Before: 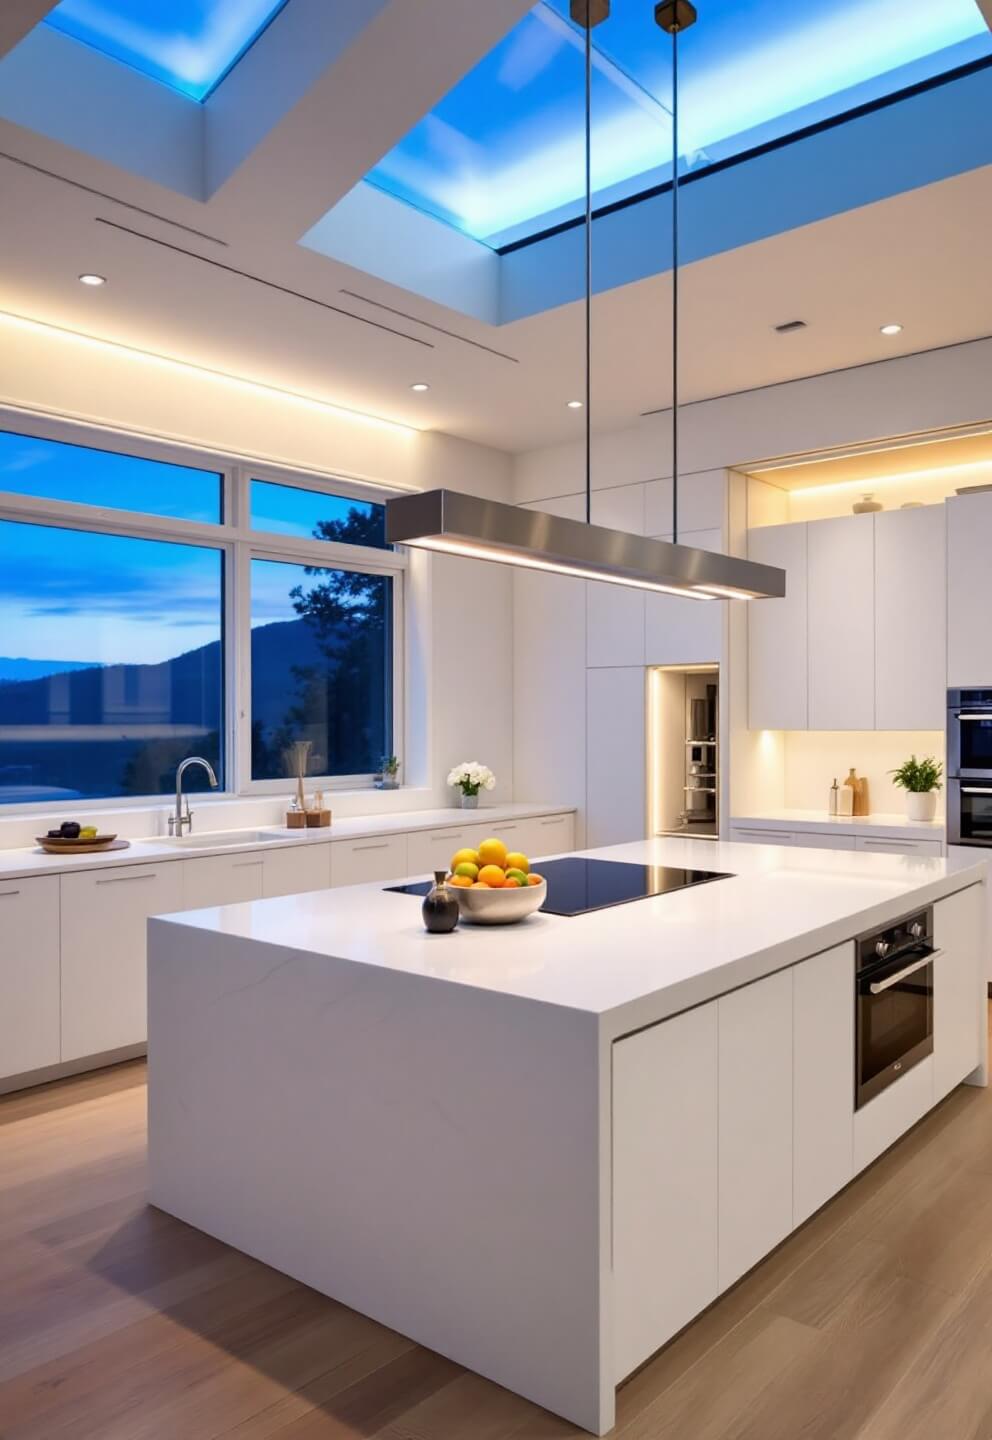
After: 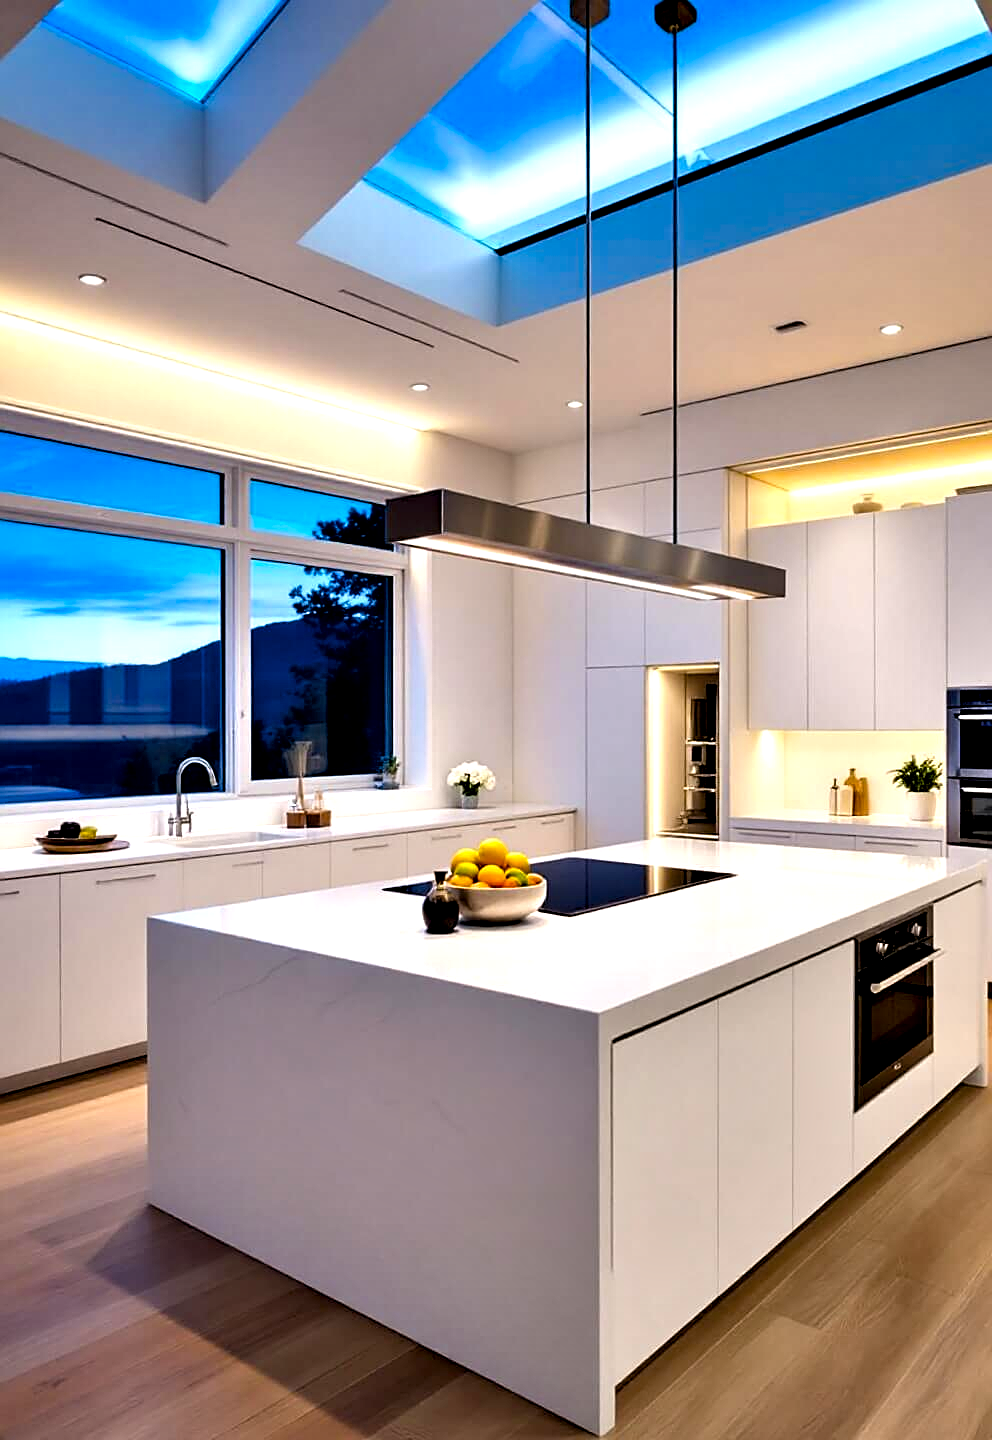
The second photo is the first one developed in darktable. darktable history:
contrast equalizer: octaves 7, y [[0.609, 0.611, 0.615, 0.613, 0.607, 0.603], [0.504, 0.498, 0.496, 0.499, 0.506, 0.516], [0 ×6], [0 ×6], [0 ×6]]
exposure: black level correction 0.002, exposure 0.148 EV, compensate highlight preservation false
sharpen: on, module defaults
color balance rgb: perceptual saturation grading › global saturation 30.851%, global vibrance 7.643%
